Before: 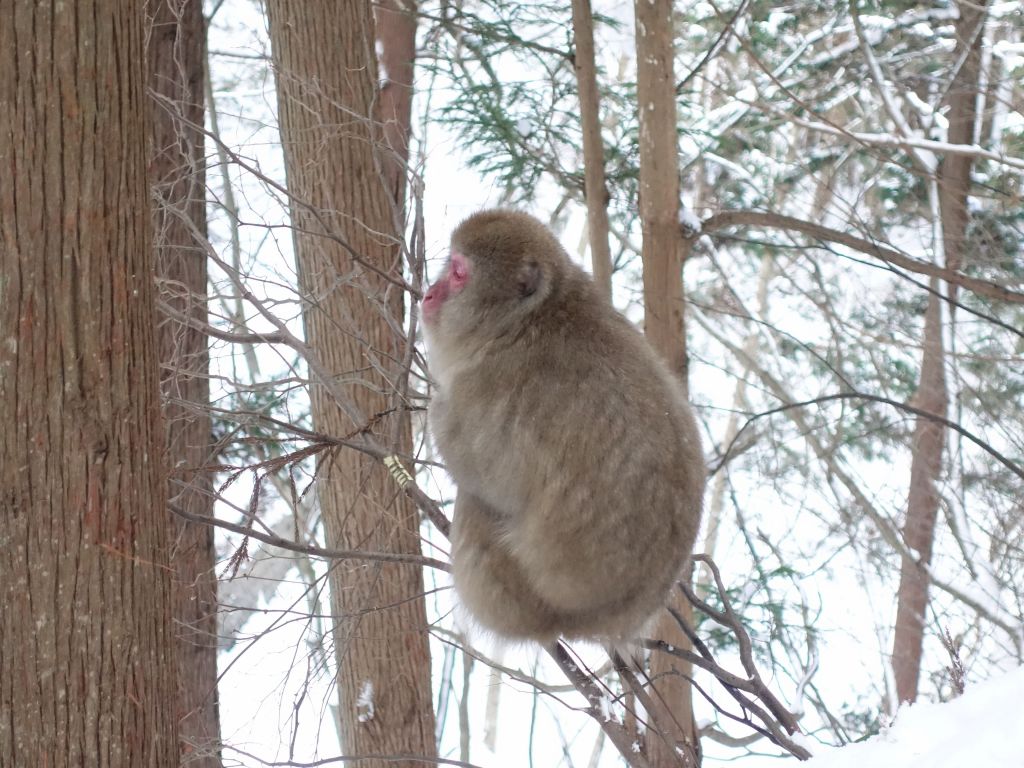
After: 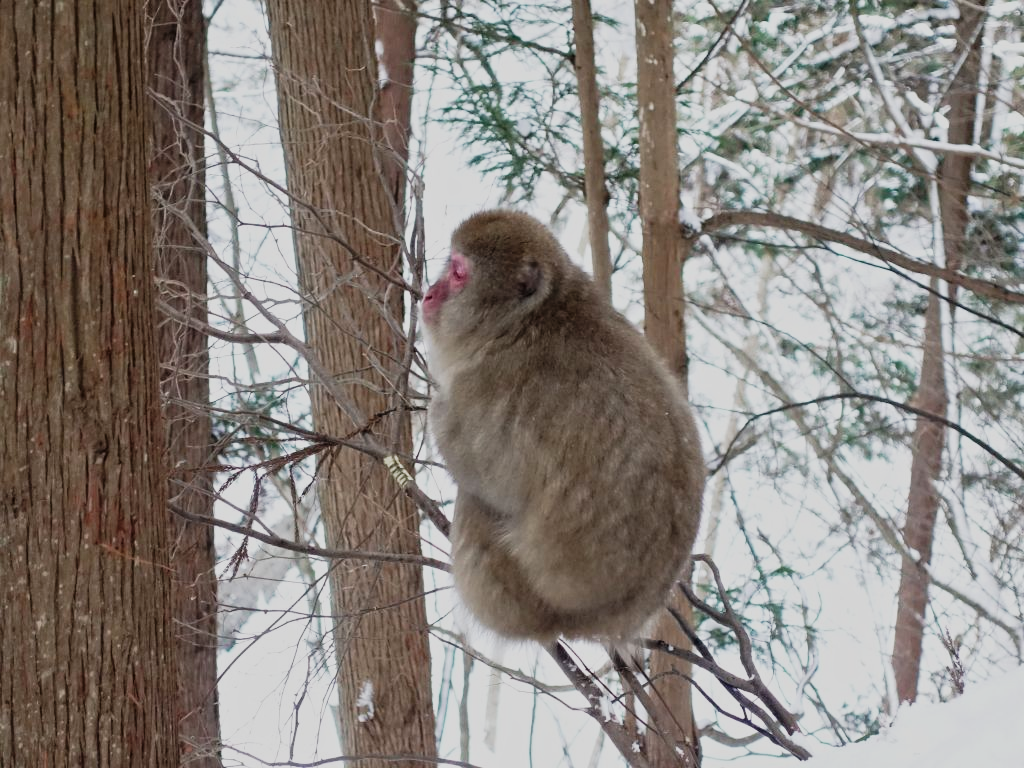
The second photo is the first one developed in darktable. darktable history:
tone curve: curves: ch0 [(0, 0) (0.037, 0.011) (0.135, 0.093) (0.266, 0.281) (0.461, 0.555) (0.581, 0.716) (0.675, 0.793) (0.767, 0.849) (0.91, 0.924) (1, 0.979)]; ch1 [(0, 0) (0.292, 0.278) (0.419, 0.423) (0.493, 0.492) (0.506, 0.5) (0.534, 0.529) (0.562, 0.562) (0.641, 0.663) (0.754, 0.76) (1, 1)]; ch2 [(0, 0) (0.294, 0.3) (0.361, 0.372) (0.429, 0.445) (0.478, 0.486) (0.502, 0.498) (0.518, 0.522) (0.531, 0.549) (0.561, 0.579) (0.64, 0.645) (0.7, 0.7) (0.861, 0.808) (1, 0.951)], preserve colors none
exposure: black level correction -0.005, exposure 0.047 EV, compensate exposure bias true, compensate highlight preservation false
contrast equalizer: octaves 7, y [[0.5, 0.501, 0.532, 0.538, 0.54, 0.541], [0.5 ×6], [0.5 ×6], [0 ×6], [0 ×6]]
